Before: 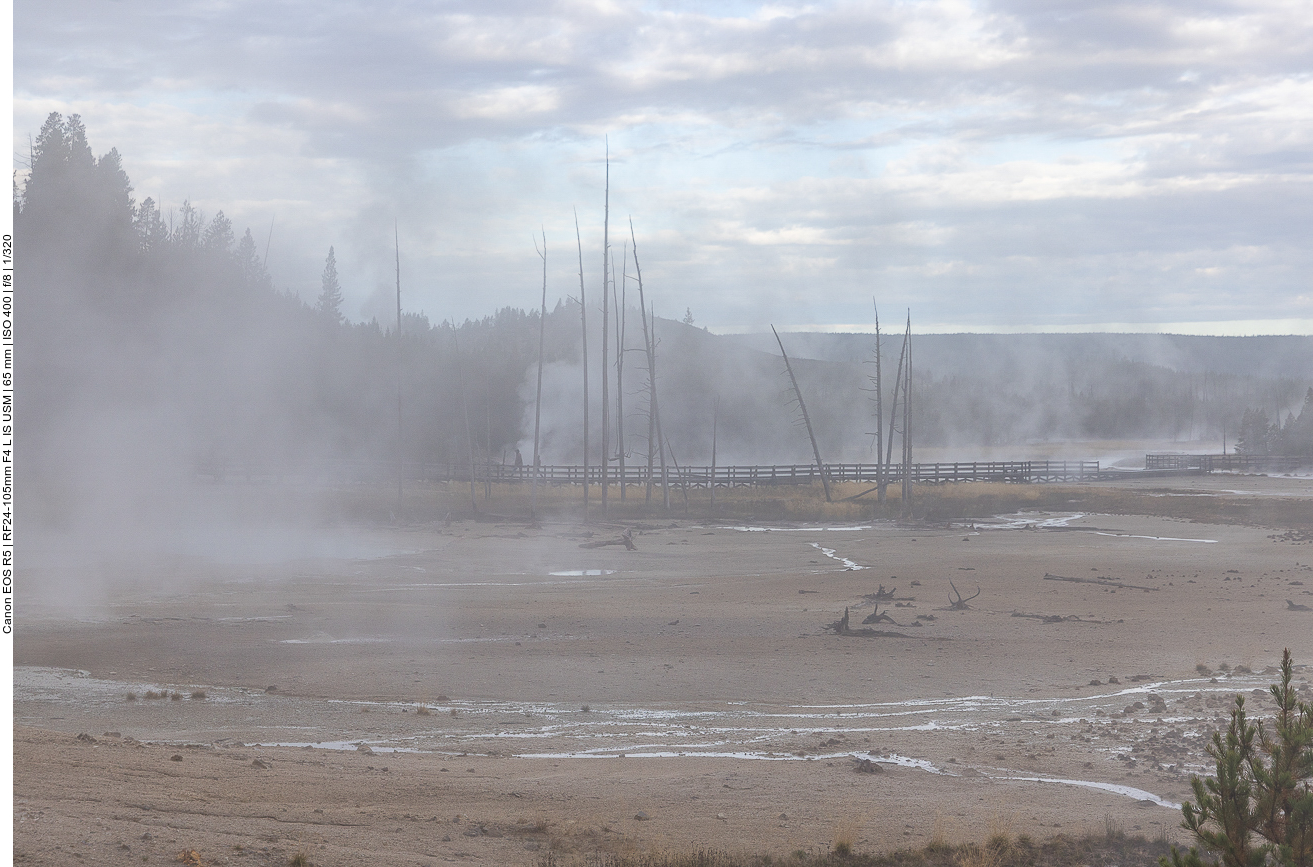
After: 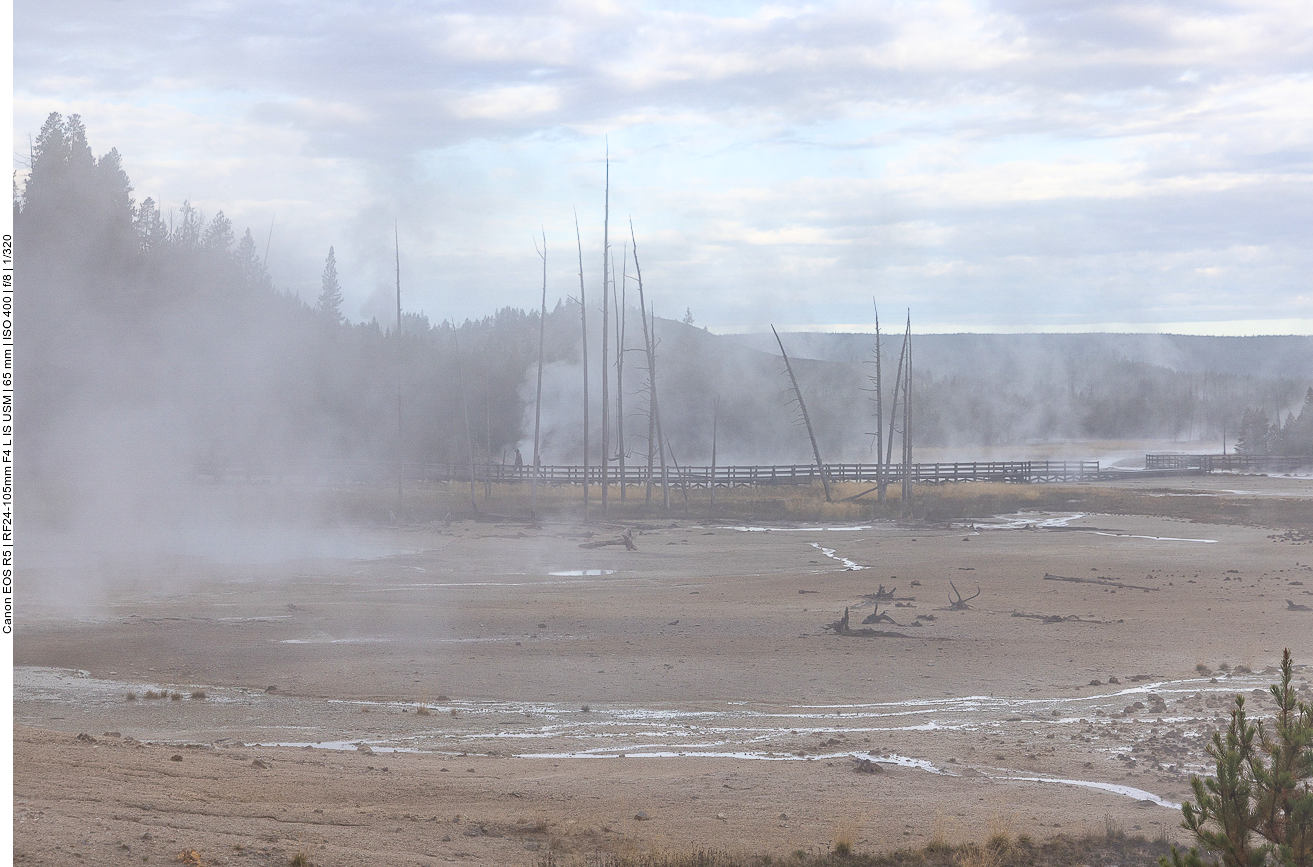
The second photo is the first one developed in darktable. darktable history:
haze removal: compatibility mode true, adaptive false
base curve: curves: ch0 [(0, 0) (0.666, 0.806) (1, 1)]
